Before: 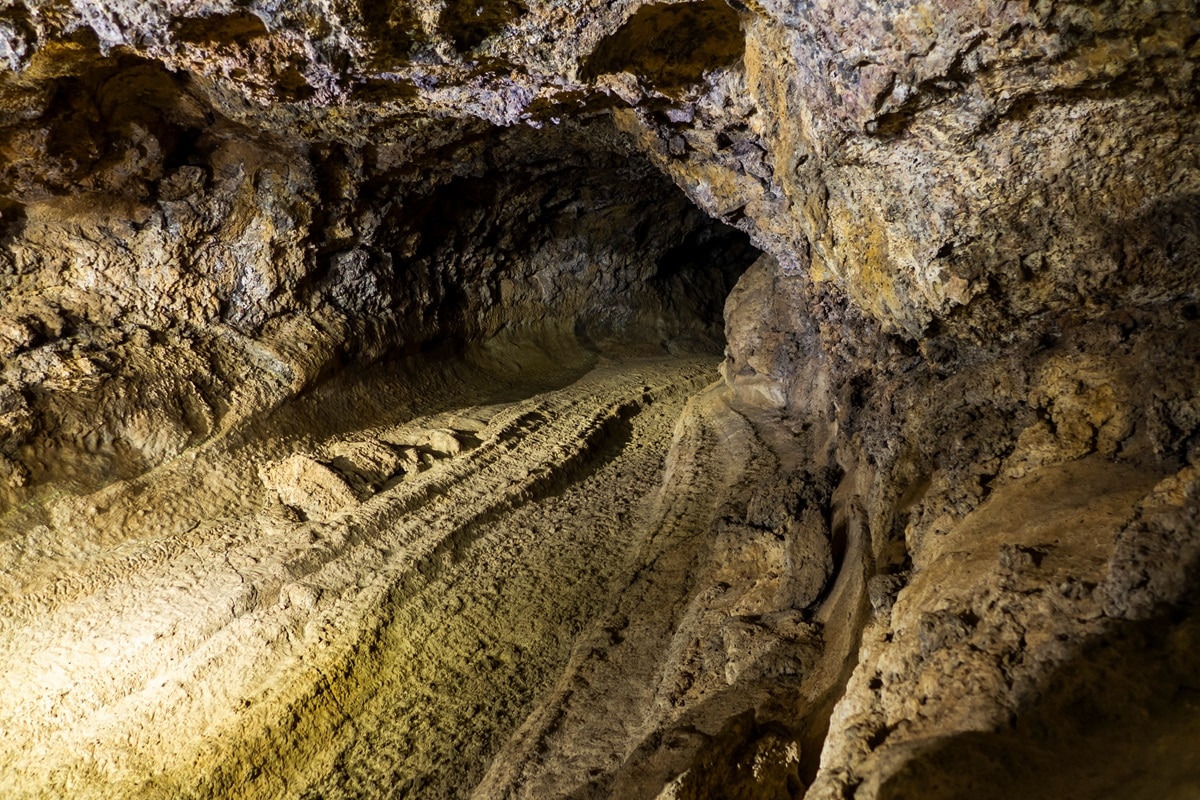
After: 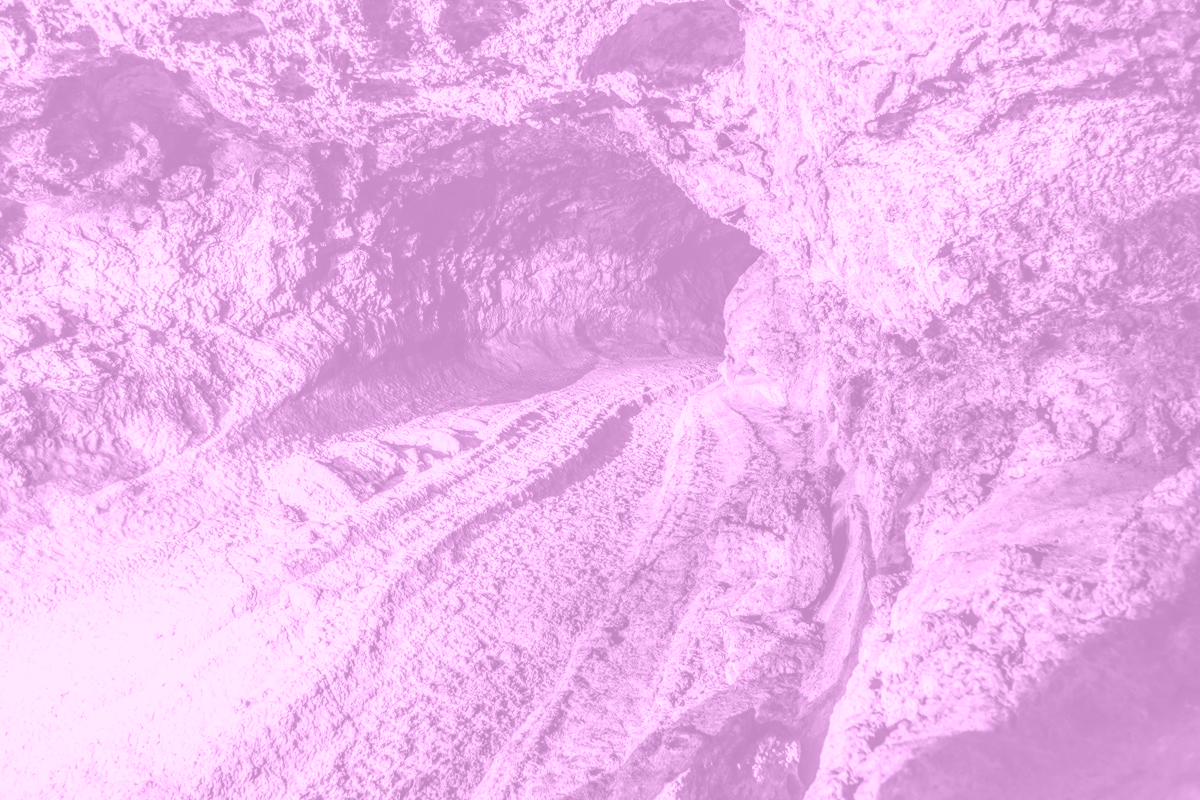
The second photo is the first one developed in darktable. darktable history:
local contrast: highlights 0%, shadows 0%, detail 182%
colorize: hue 331.2°, saturation 69%, source mix 30.28%, lightness 69.02%, version 1
base curve: curves: ch0 [(0, 0) (0.028, 0.03) (0.121, 0.232) (0.46, 0.748) (0.859, 0.968) (1, 1)], preserve colors none
